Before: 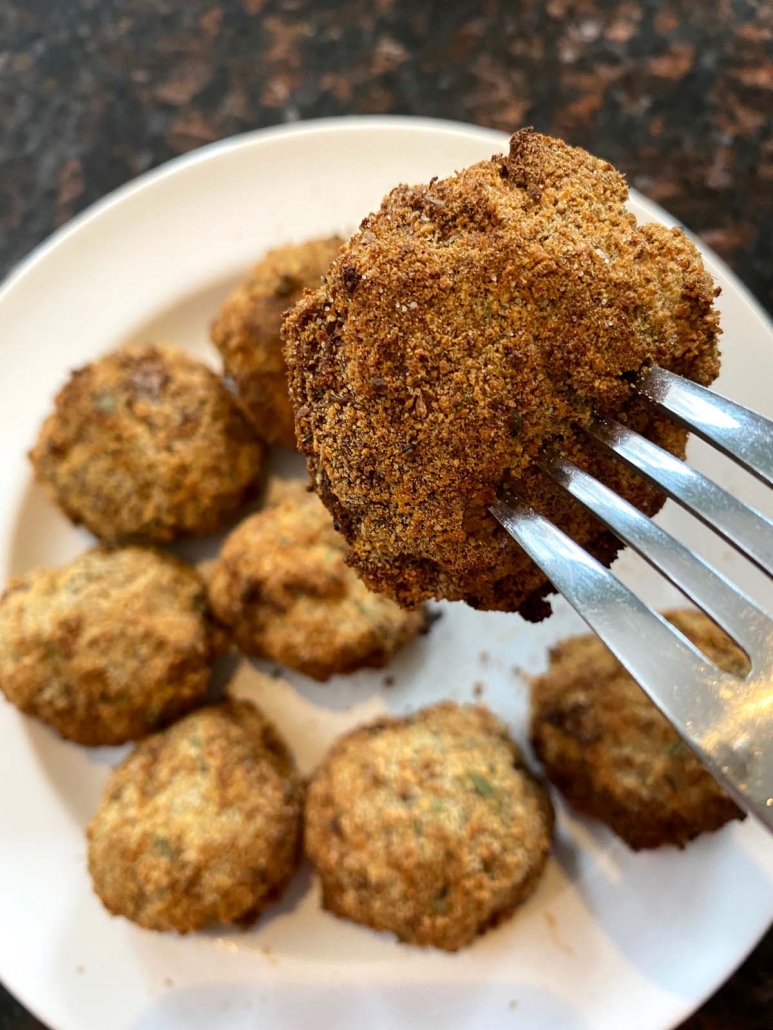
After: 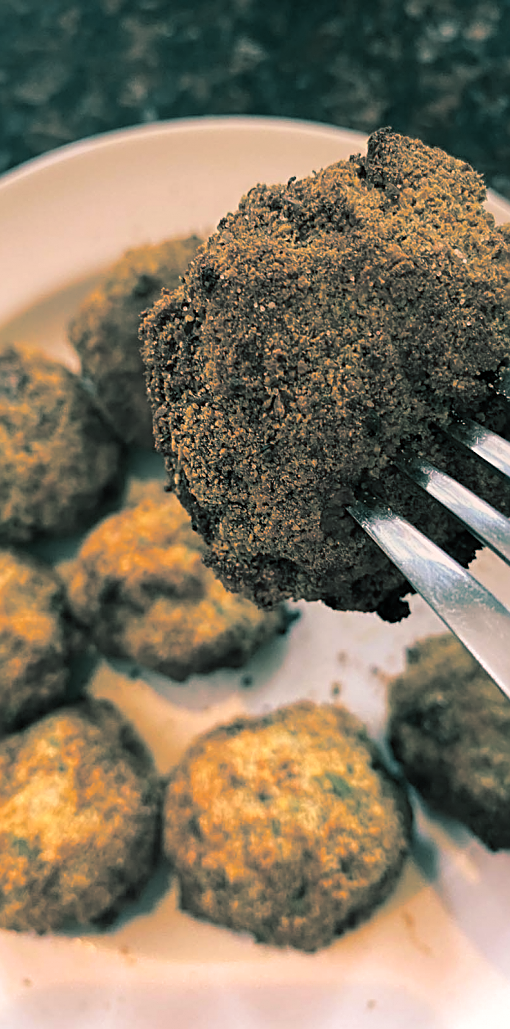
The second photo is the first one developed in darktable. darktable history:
levels: levels [0, 0.492, 0.984]
crop and rotate: left 18.442%, right 15.508%
white balance: emerald 1
graduated density: on, module defaults
sharpen: on, module defaults
color correction: highlights a* 11.96, highlights b* 11.58
split-toning: shadows › hue 183.6°, shadows › saturation 0.52, highlights › hue 0°, highlights › saturation 0
